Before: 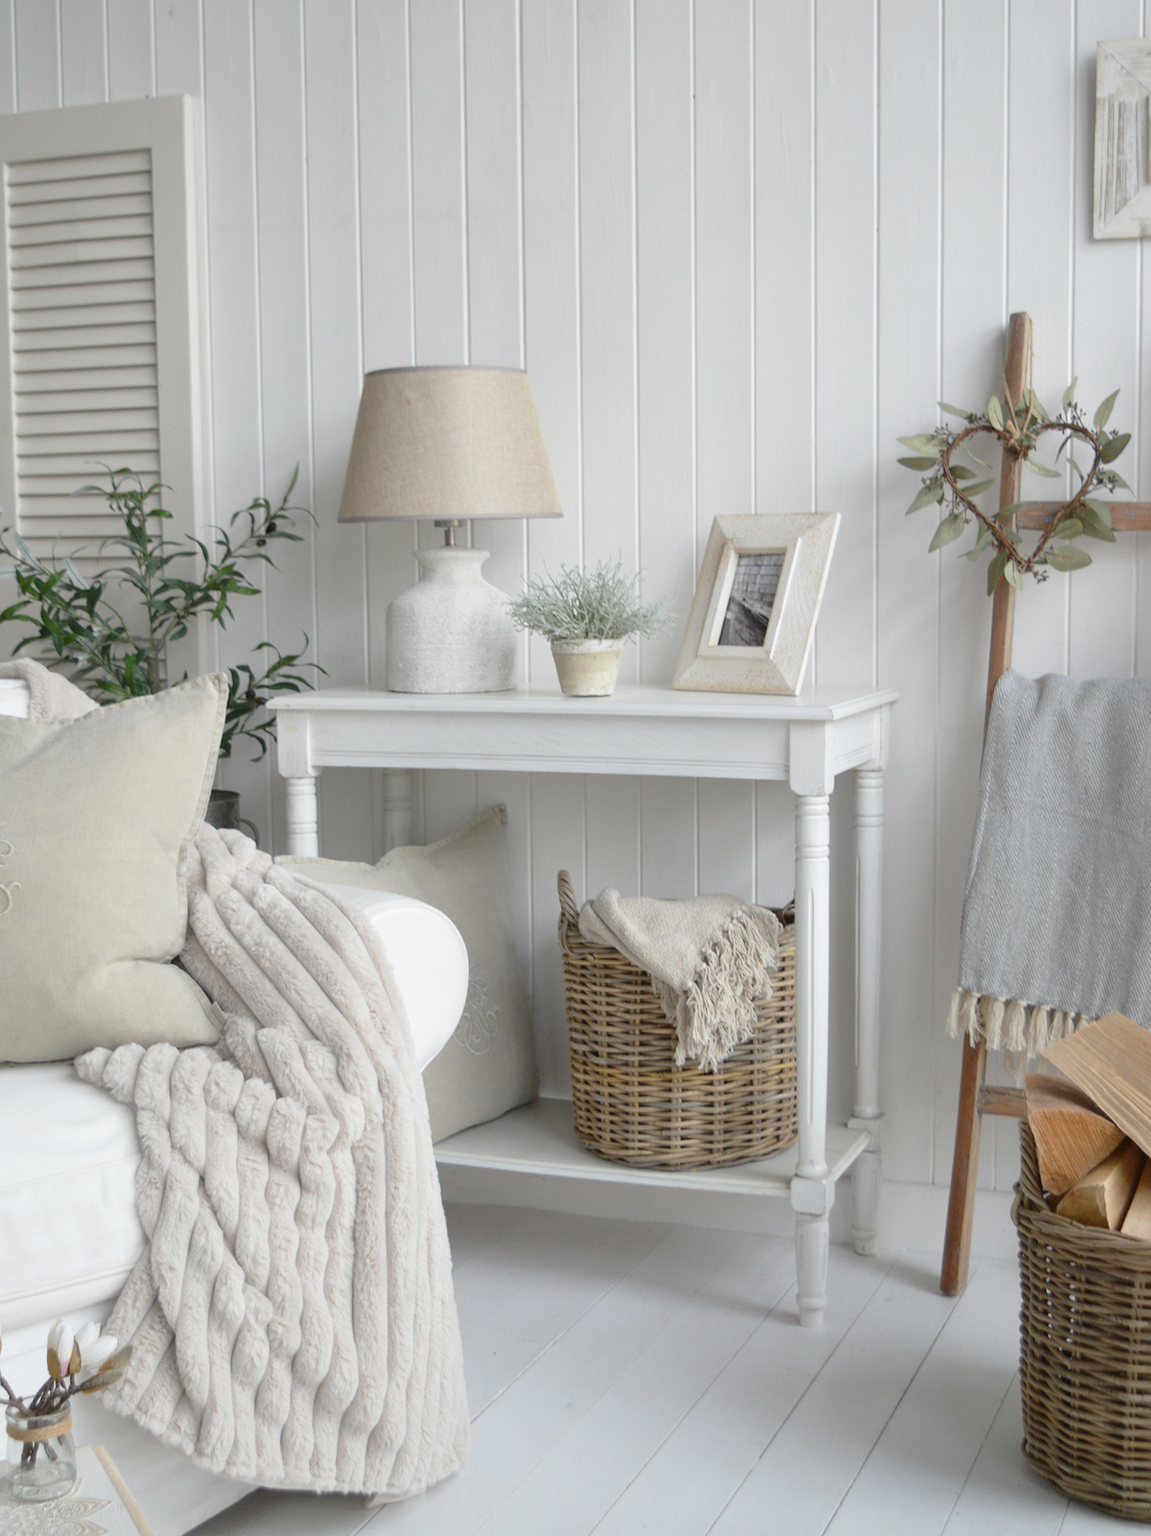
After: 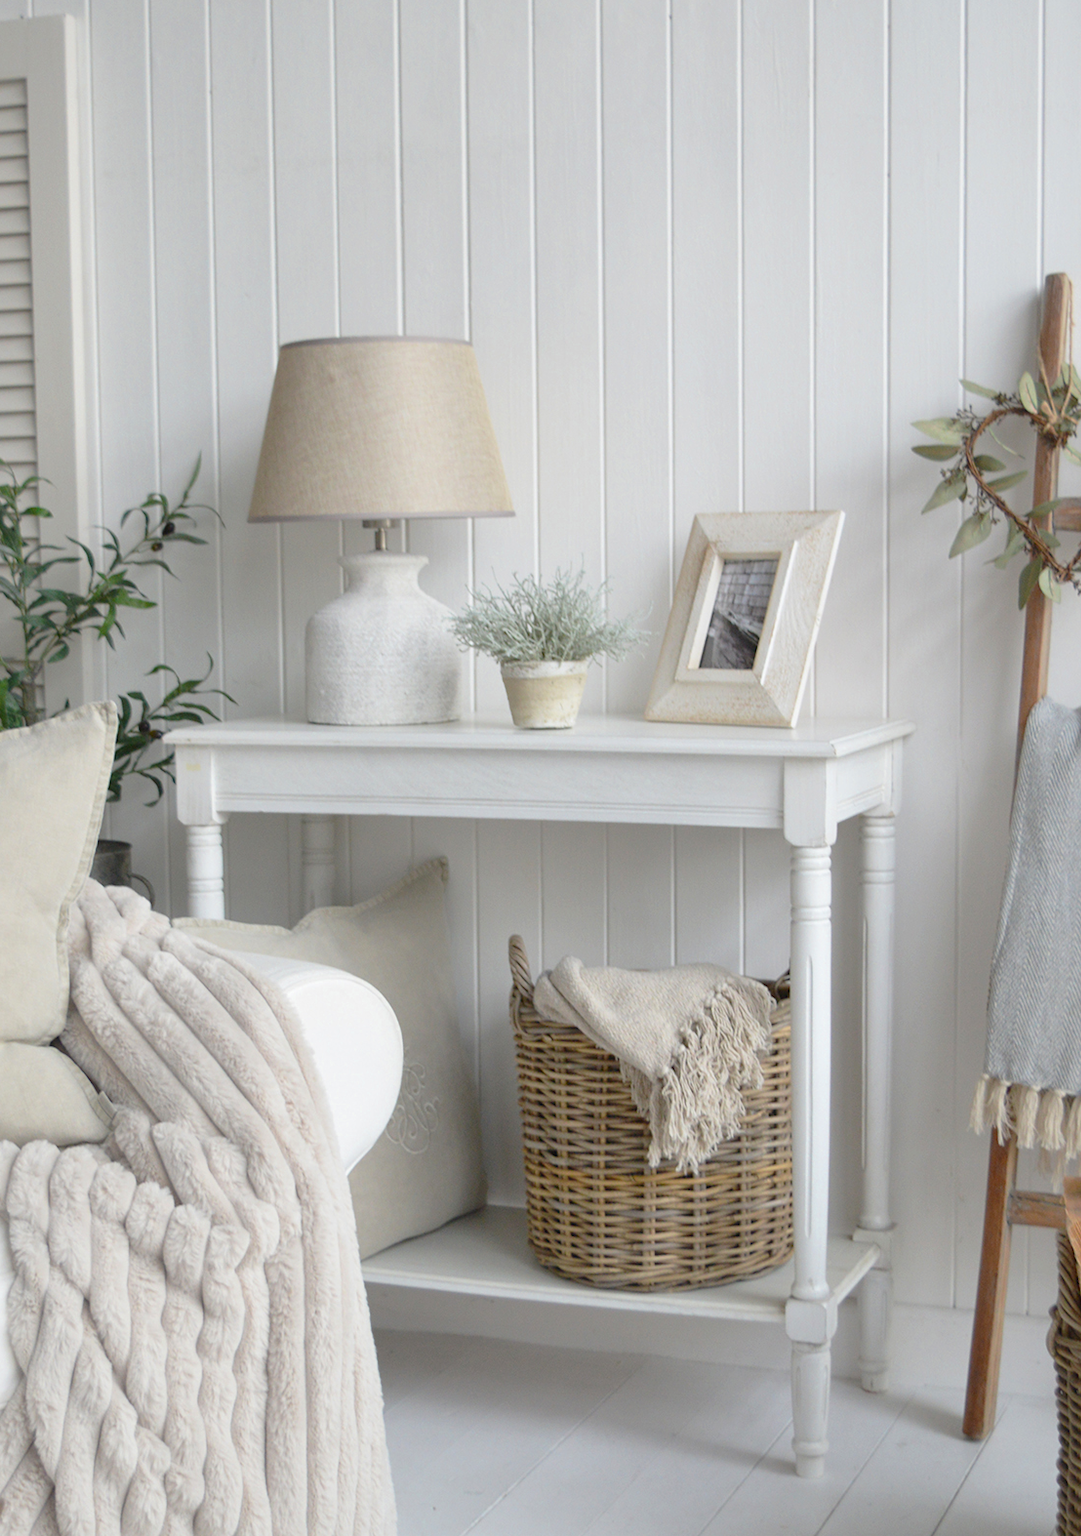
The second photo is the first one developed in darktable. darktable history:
crop: left 11.225%, top 5.381%, right 9.565%, bottom 10.314%
color correction: saturation 1.11
color zones: curves: ch0 [(0.25, 0.5) (0.463, 0.627) (0.484, 0.637) (0.75, 0.5)]
